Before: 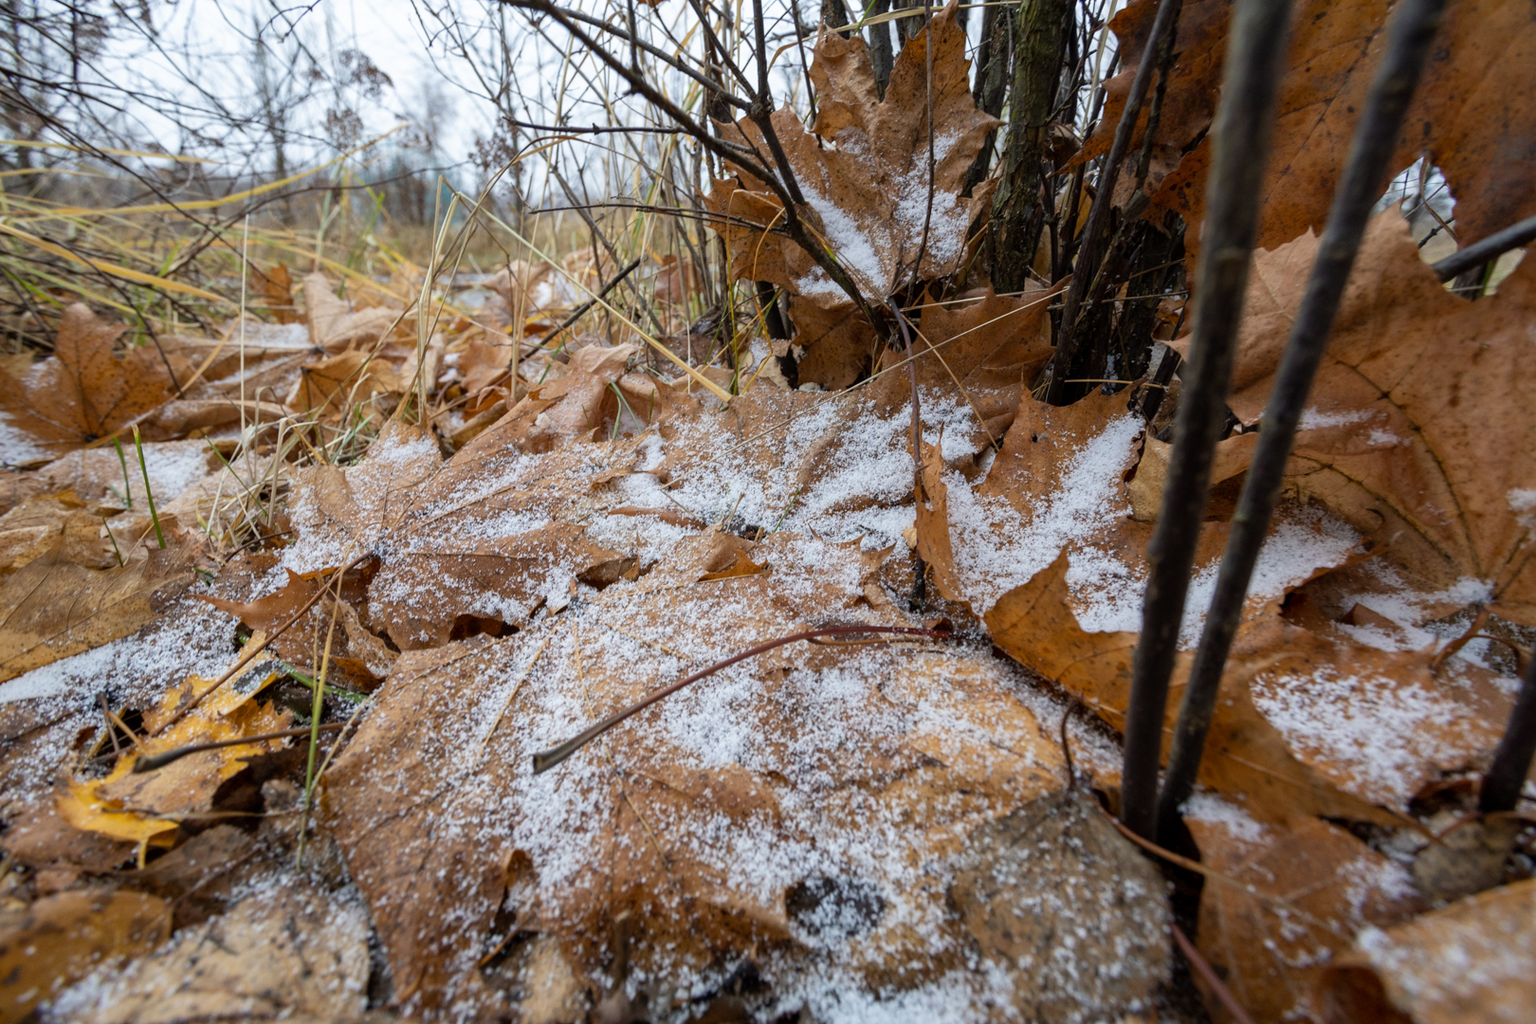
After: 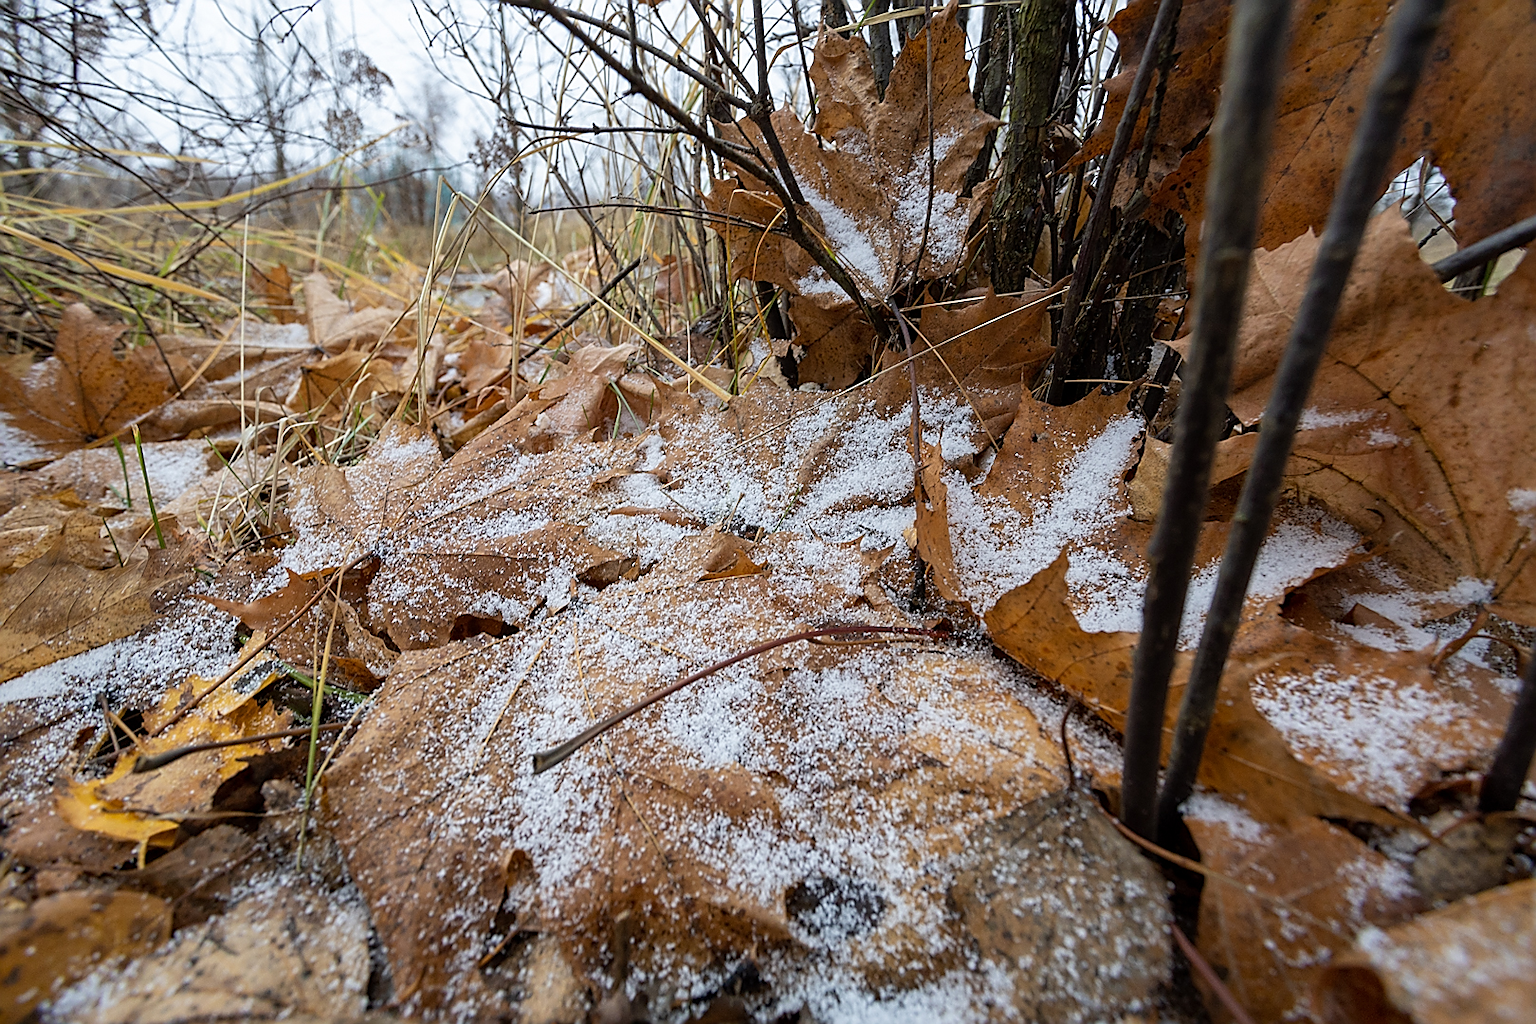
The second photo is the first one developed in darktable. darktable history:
sharpen: radius 1.425, amount 1.259, threshold 0.643
